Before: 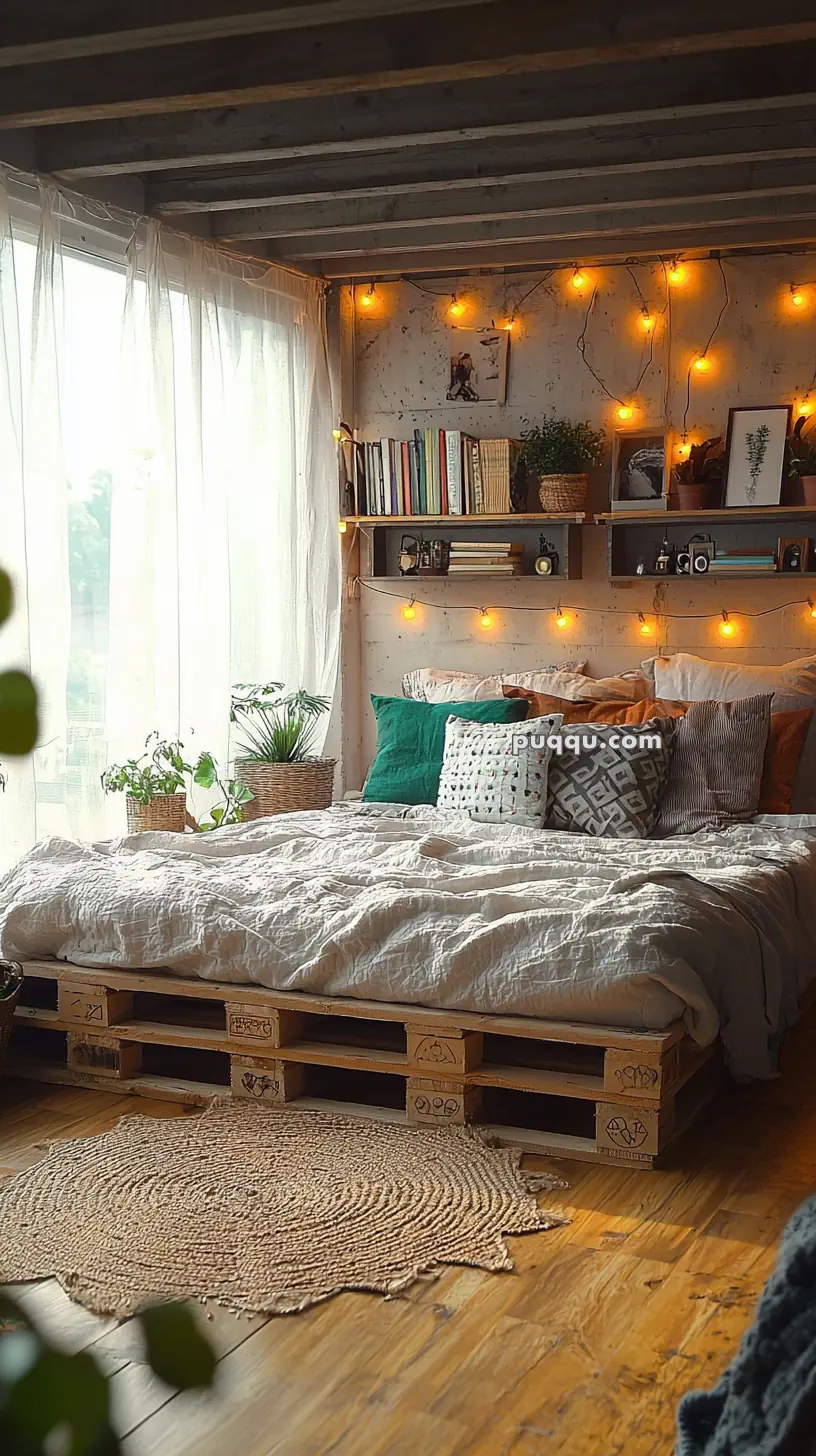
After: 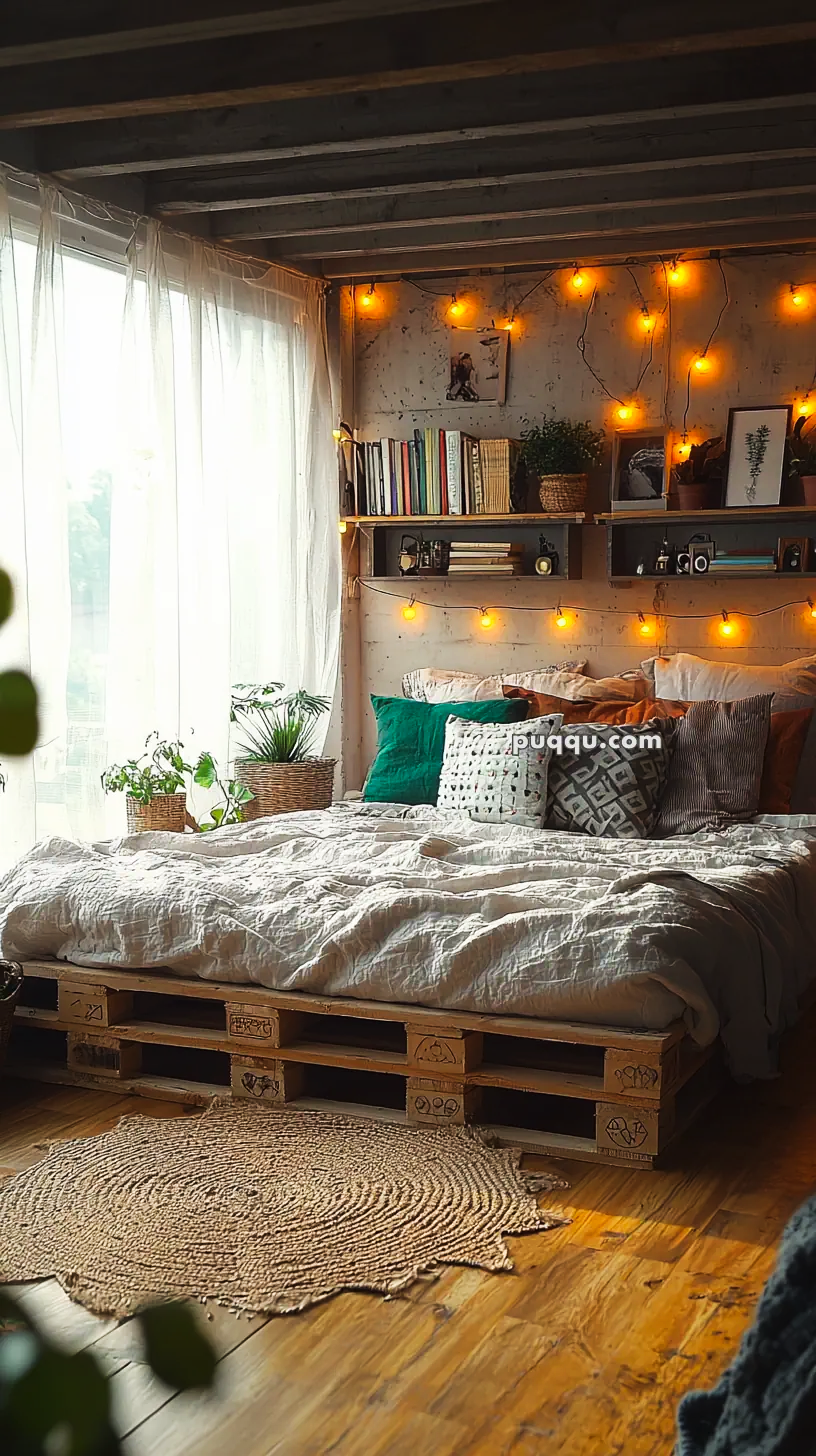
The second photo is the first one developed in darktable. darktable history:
tone curve: curves: ch0 [(0, 0) (0.003, 0.003) (0.011, 0.012) (0.025, 0.024) (0.044, 0.039) (0.069, 0.052) (0.1, 0.072) (0.136, 0.097) (0.177, 0.128) (0.224, 0.168) (0.277, 0.217) (0.335, 0.276) (0.399, 0.345) (0.468, 0.429) (0.543, 0.524) (0.623, 0.628) (0.709, 0.732) (0.801, 0.829) (0.898, 0.919) (1, 1)], preserve colors none
